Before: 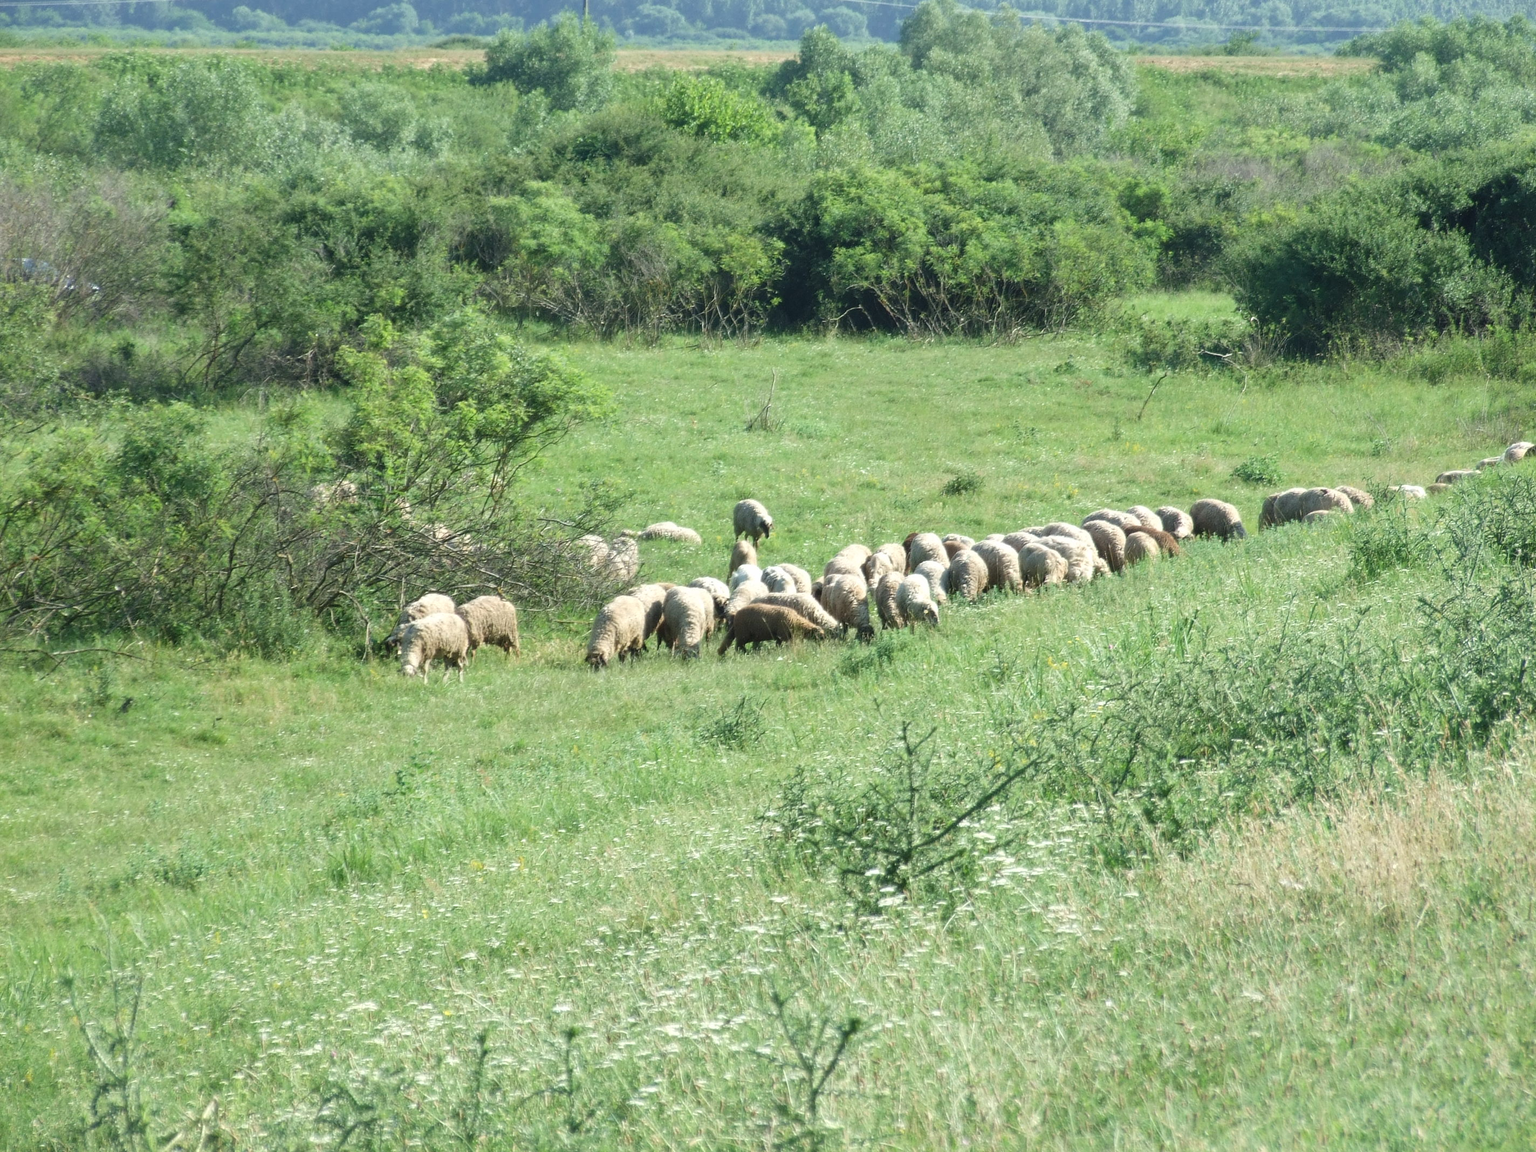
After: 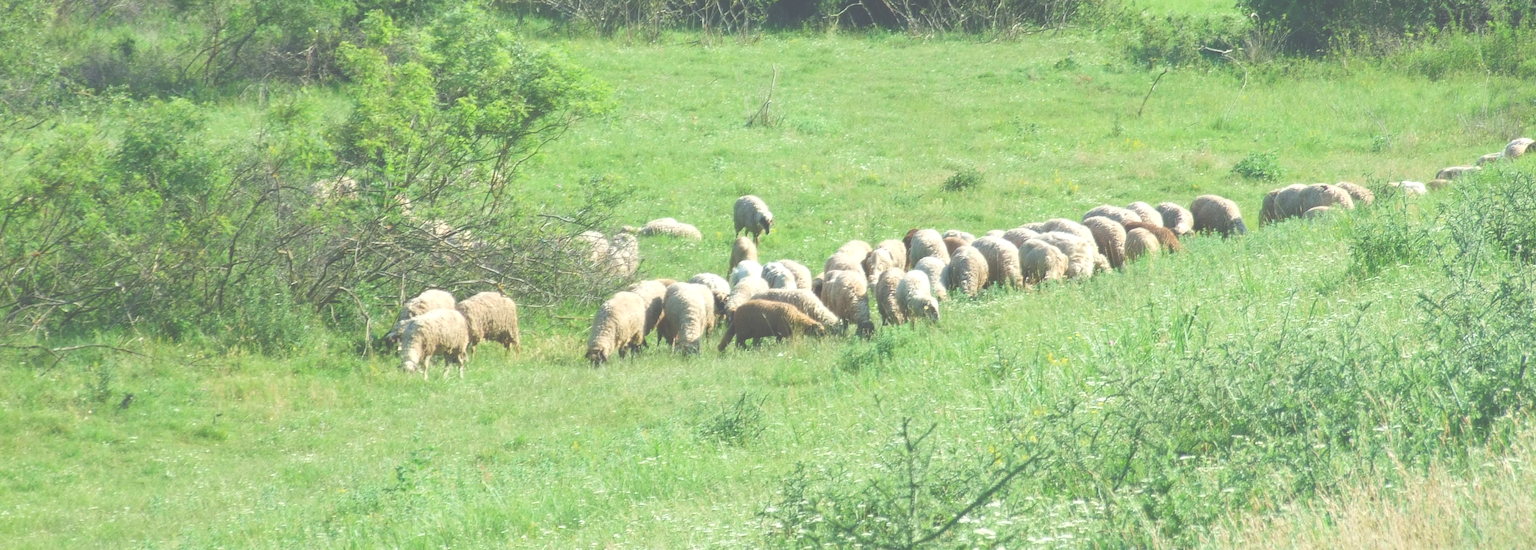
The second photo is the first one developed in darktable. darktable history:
contrast brightness saturation: contrast 0.037, saturation 0.152
crop and rotate: top 26.408%, bottom 25.837%
exposure: black level correction -0.042, exposure 0.063 EV, compensate exposure bias true, compensate highlight preservation false
levels: levels [0, 0.445, 1]
